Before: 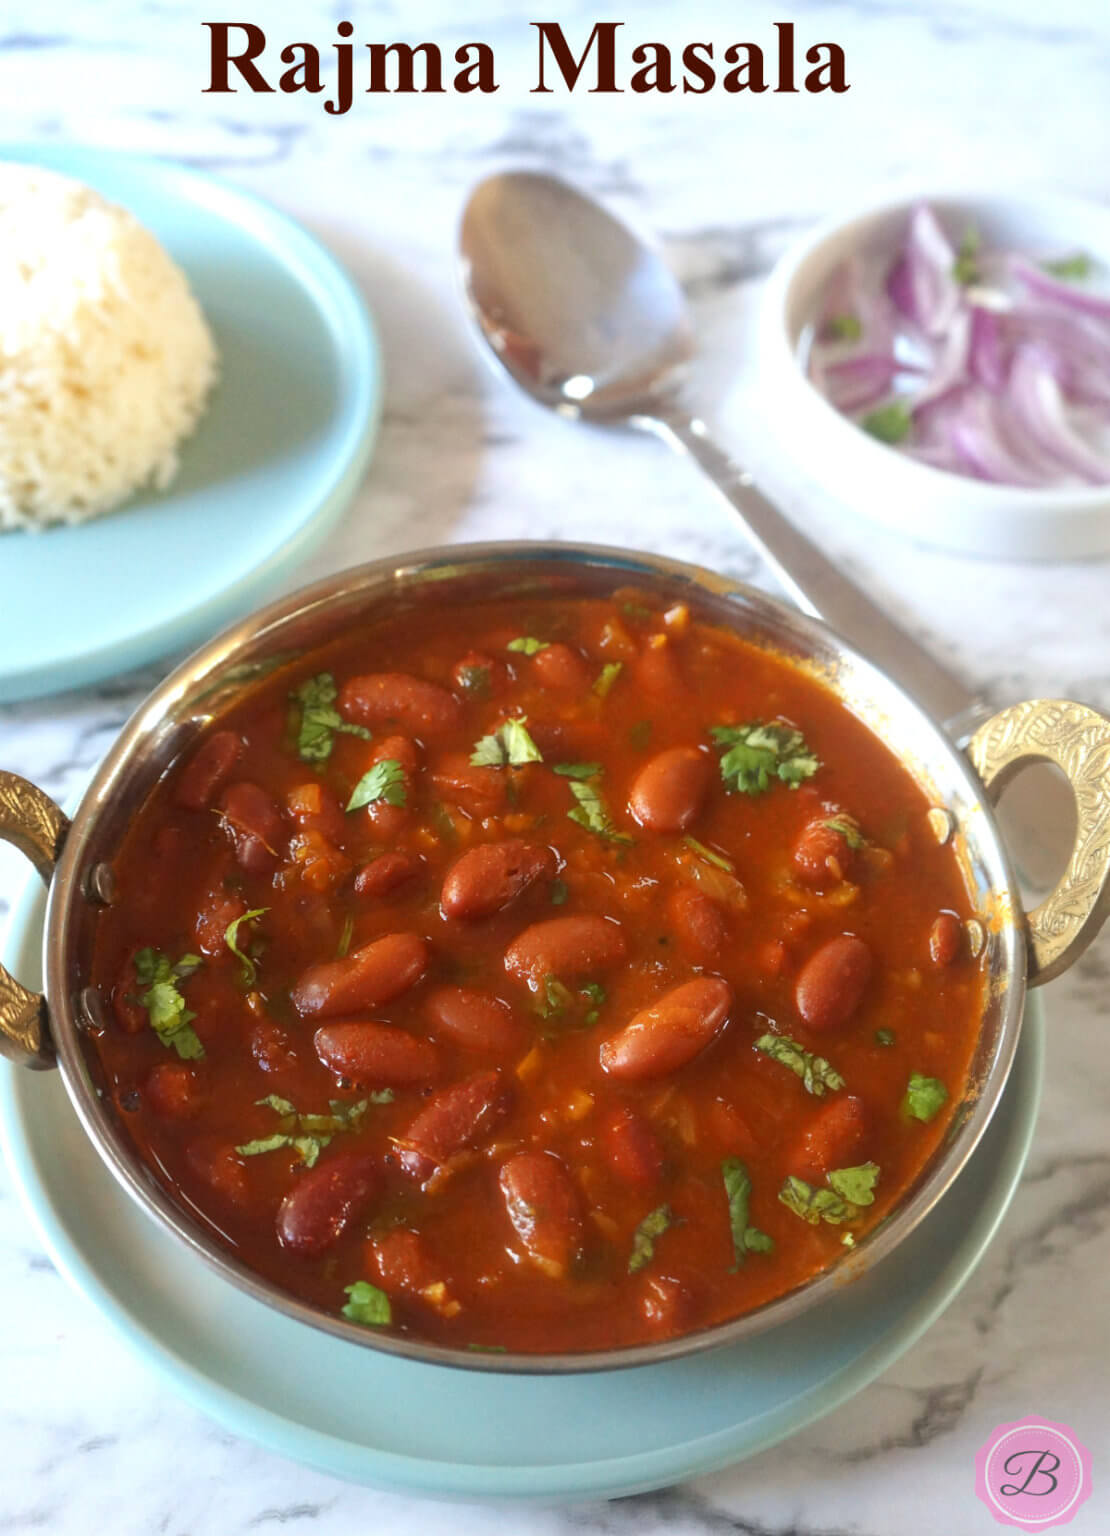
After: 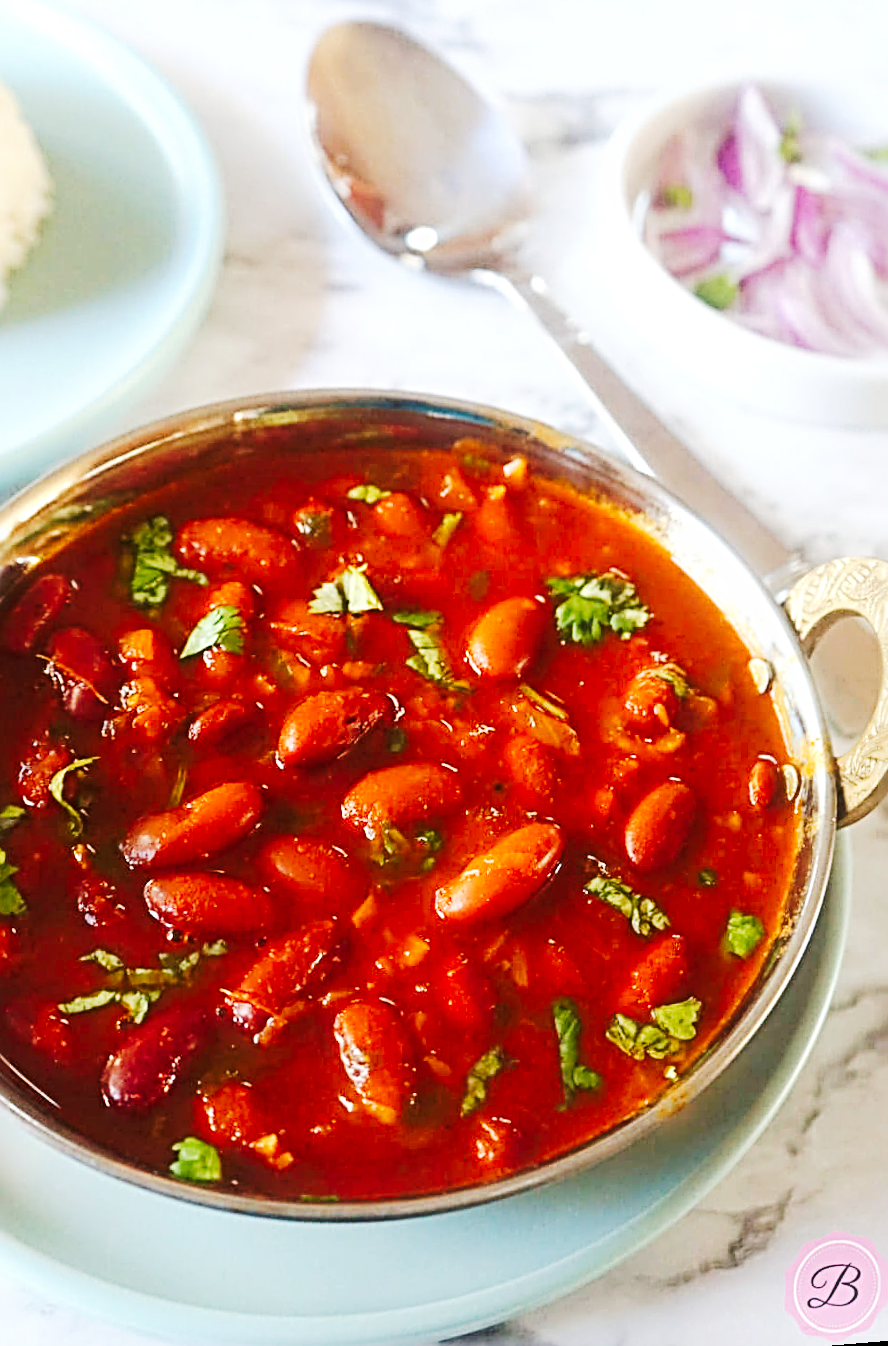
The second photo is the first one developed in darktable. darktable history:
sharpen: radius 3.69, amount 0.928
tone curve: curves: ch0 [(0, 0) (0.003, 0.005) (0.011, 0.011) (0.025, 0.02) (0.044, 0.03) (0.069, 0.041) (0.1, 0.062) (0.136, 0.089) (0.177, 0.135) (0.224, 0.189) (0.277, 0.259) (0.335, 0.373) (0.399, 0.499) (0.468, 0.622) (0.543, 0.724) (0.623, 0.807) (0.709, 0.868) (0.801, 0.916) (0.898, 0.964) (1, 1)], preserve colors none
contrast equalizer: y [[0.5, 0.5, 0.472, 0.5, 0.5, 0.5], [0.5 ×6], [0.5 ×6], [0 ×6], [0 ×6]]
rotate and perspective: rotation 0.679°, lens shift (horizontal) 0.136, crop left 0.009, crop right 0.991, crop top 0.078, crop bottom 0.95
crop and rotate: left 17.959%, top 5.771%, right 1.742%
